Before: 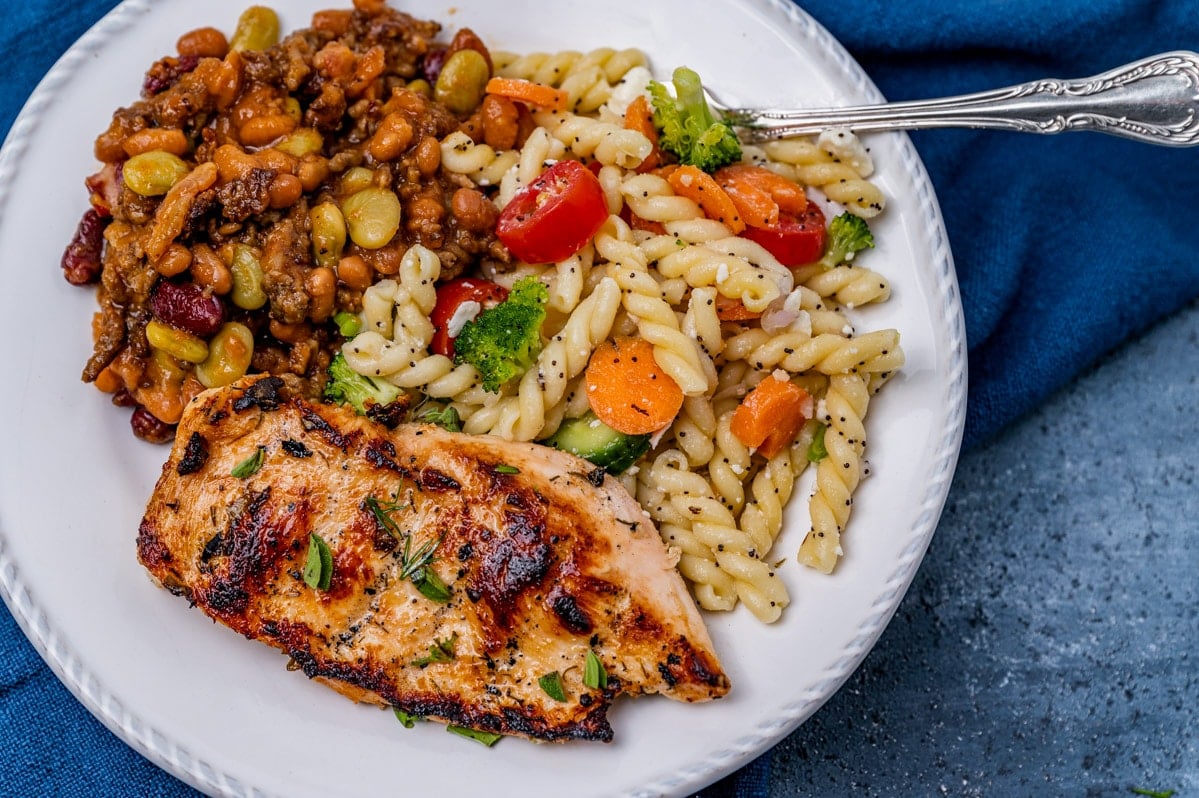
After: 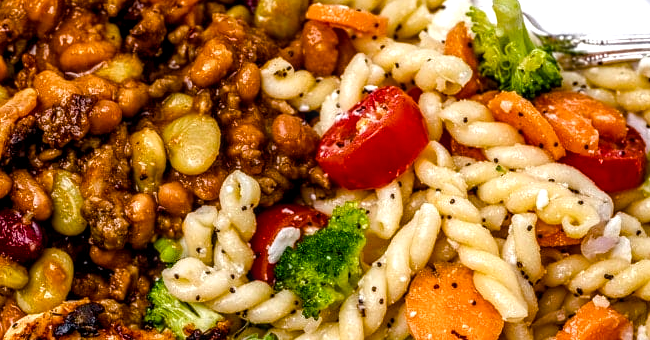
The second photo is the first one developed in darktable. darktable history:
crop: left 15.055%, top 9.297%, right 30.667%, bottom 48.085%
local contrast: on, module defaults
color balance rgb: power › hue 213°, linear chroma grading › shadows 19.598%, linear chroma grading › highlights 2.789%, linear chroma grading › mid-tones 10.166%, perceptual saturation grading › global saturation 20%, perceptual saturation grading › highlights -48.926%, perceptual saturation grading › shadows 24.333%, perceptual brilliance grading › global brilliance -5.668%, perceptual brilliance grading › highlights 23.876%, perceptual brilliance grading › mid-tones 7.407%, perceptual brilliance grading › shadows -4.675%, global vibrance 20%
